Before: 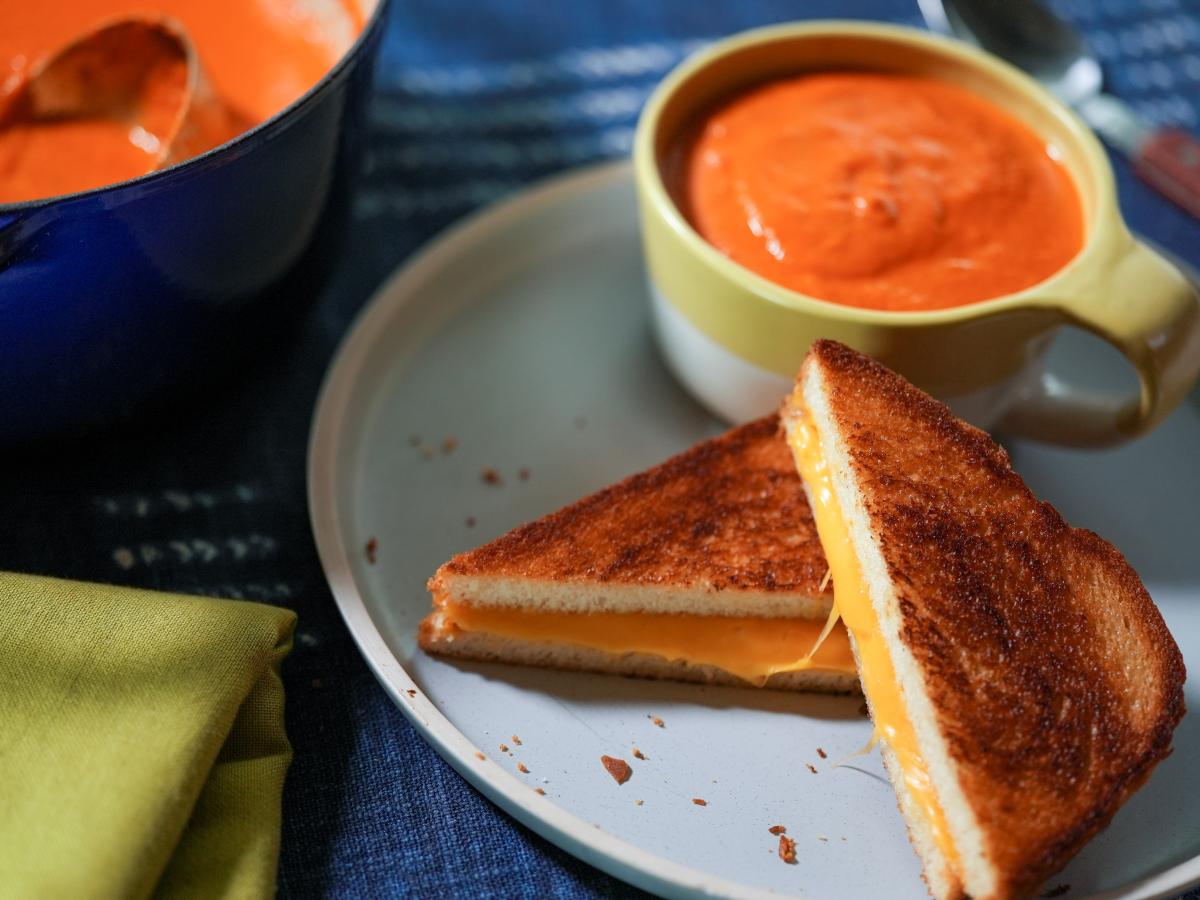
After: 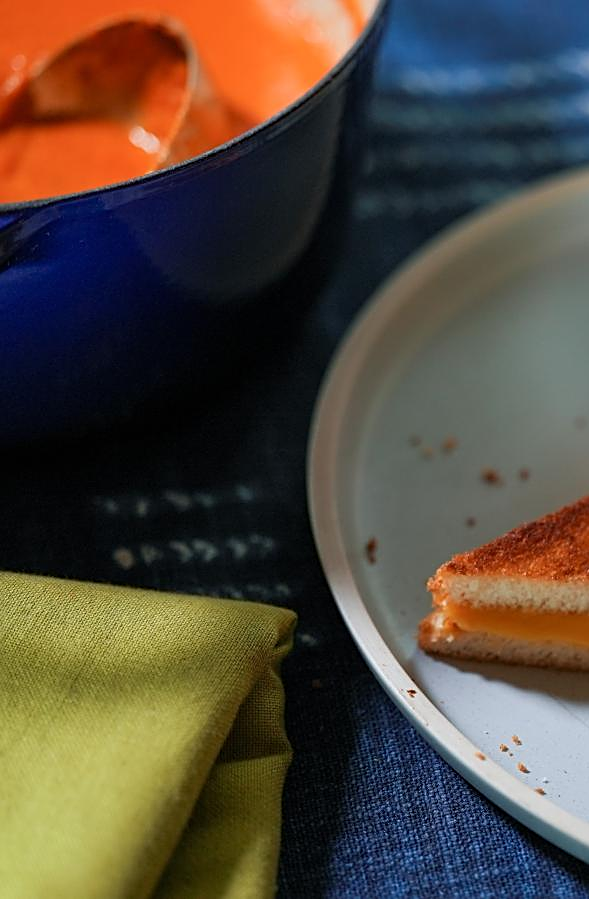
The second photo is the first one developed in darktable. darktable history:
crop and rotate: left 0%, top 0%, right 50.845%
sharpen: on, module defaults
